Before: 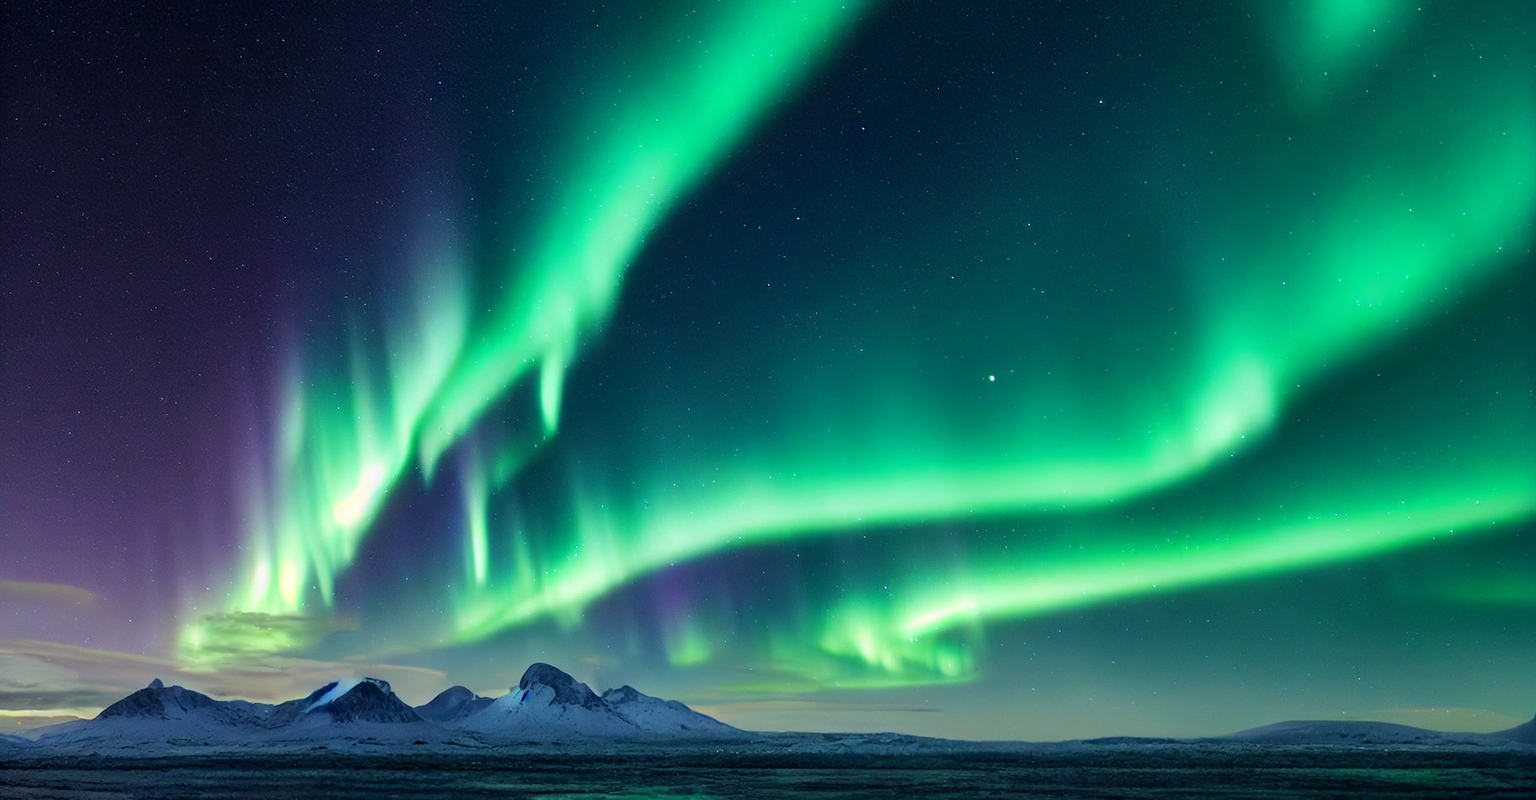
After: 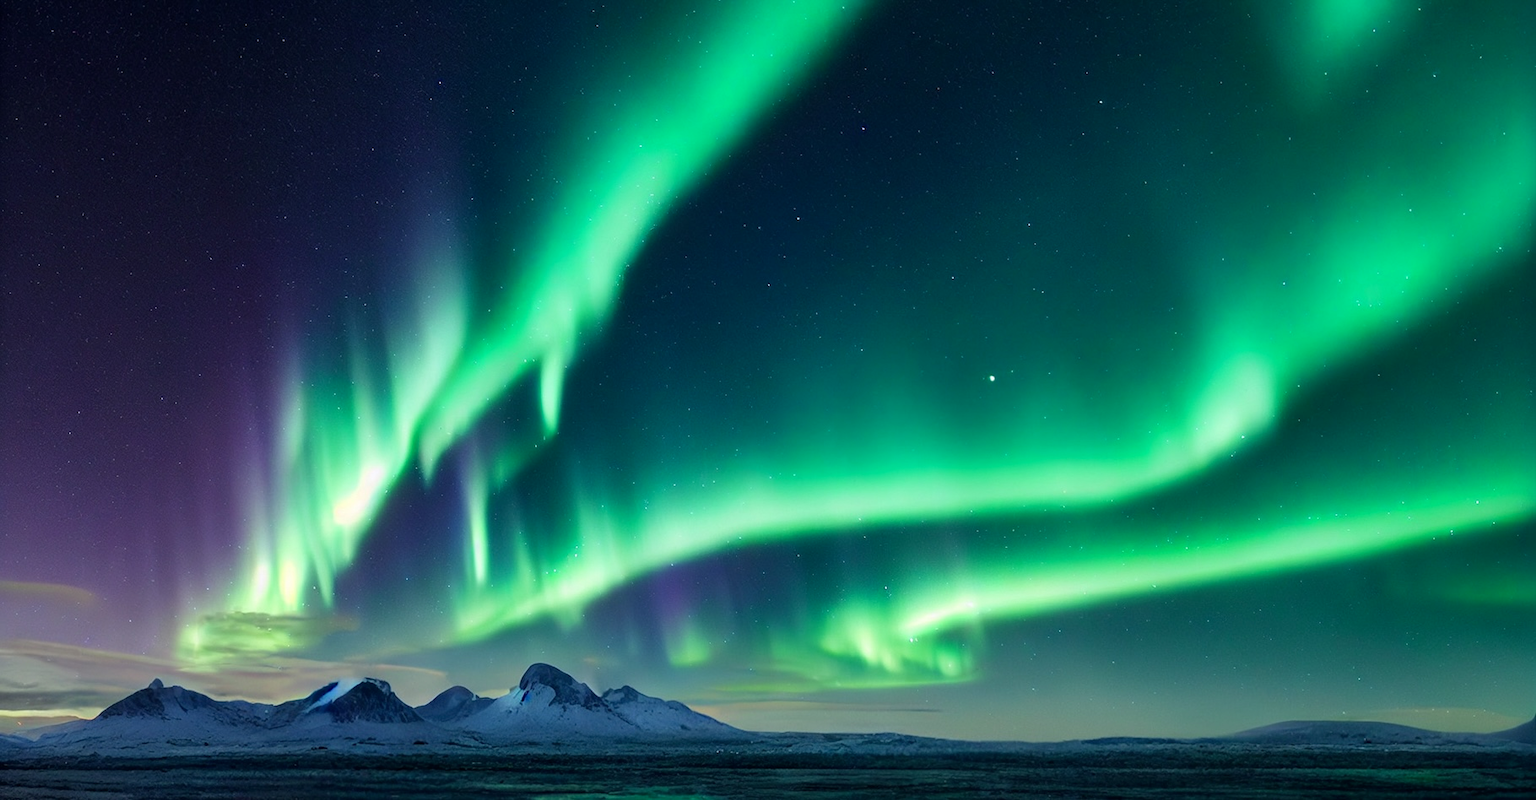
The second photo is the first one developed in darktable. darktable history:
contrast brightness saturation: contrast 0.029, brightness -0.031
